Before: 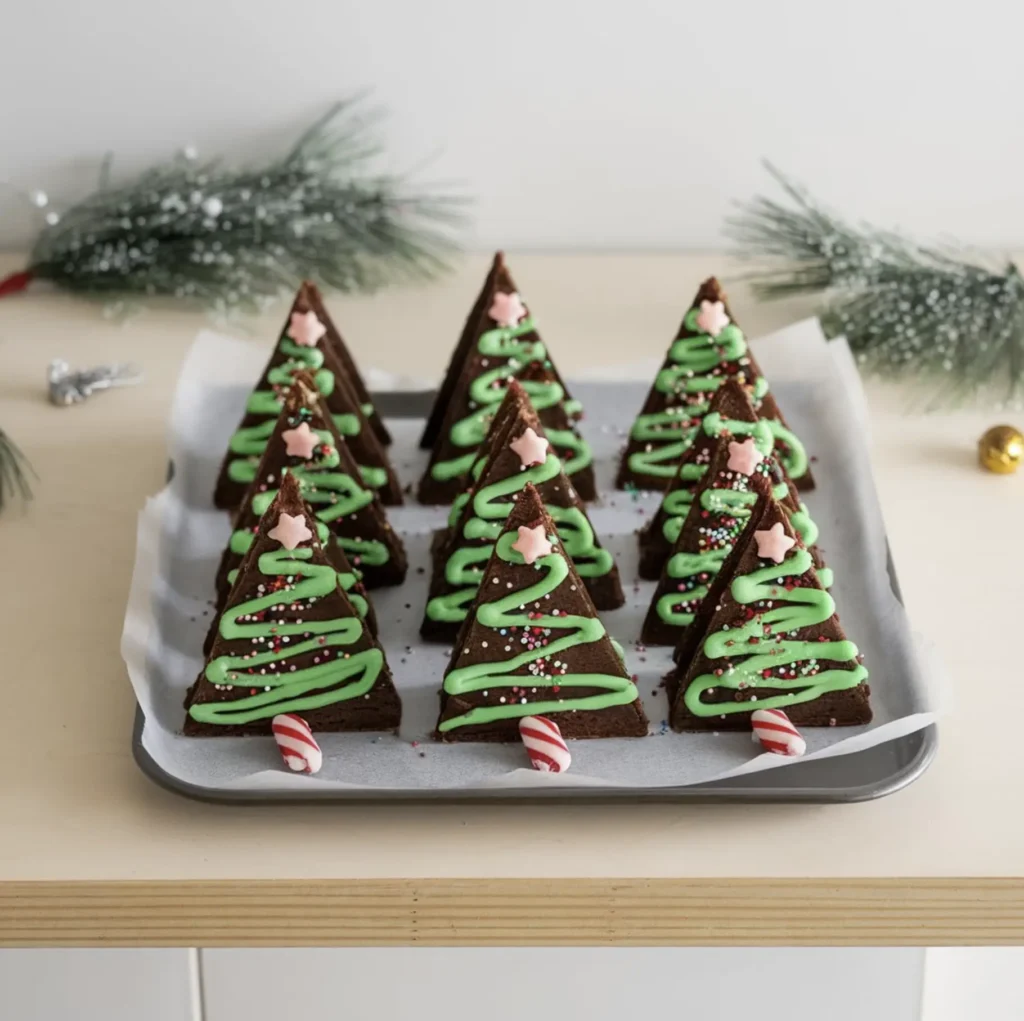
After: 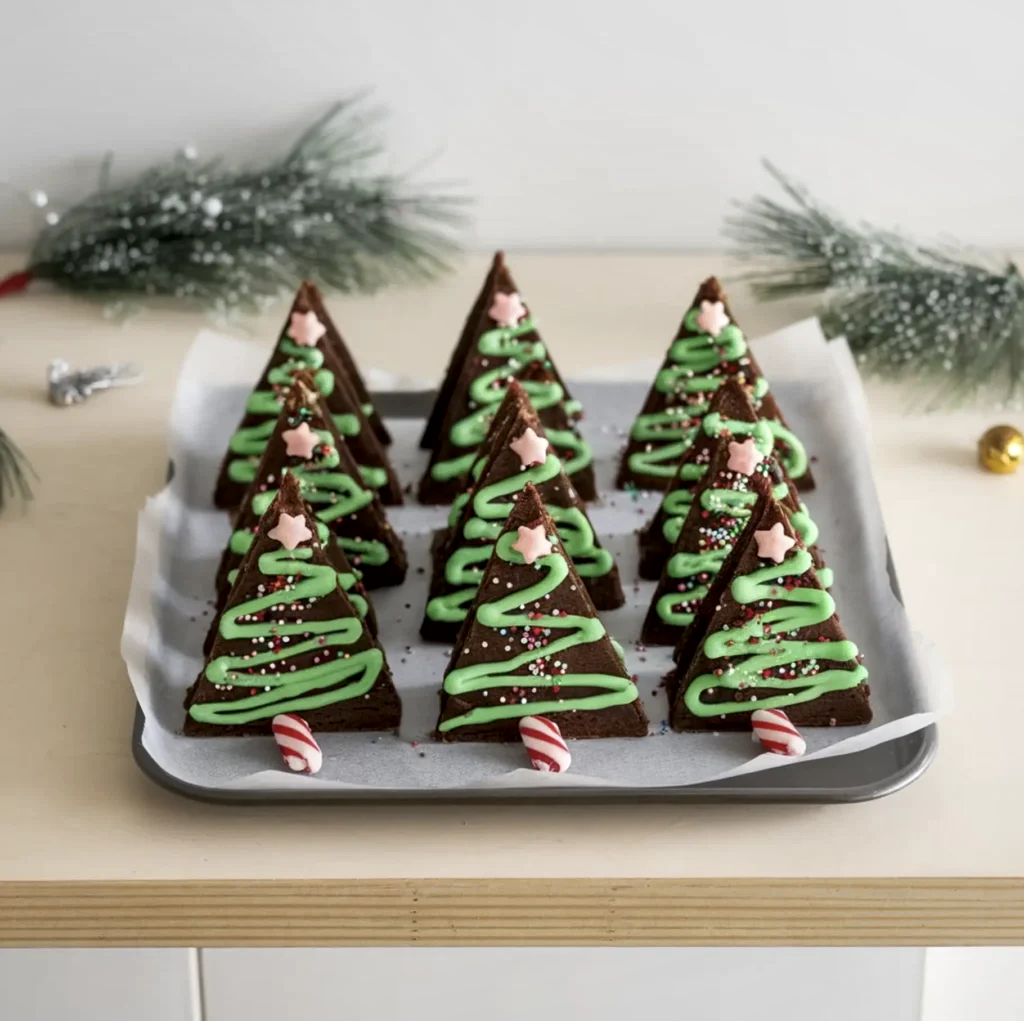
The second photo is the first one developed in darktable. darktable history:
local contrast: mode bilateral grid, contrast 20, coarseness 100, detail 150%, midtone range 0.2
rotate and perspective: crop left 0, crop top 0
